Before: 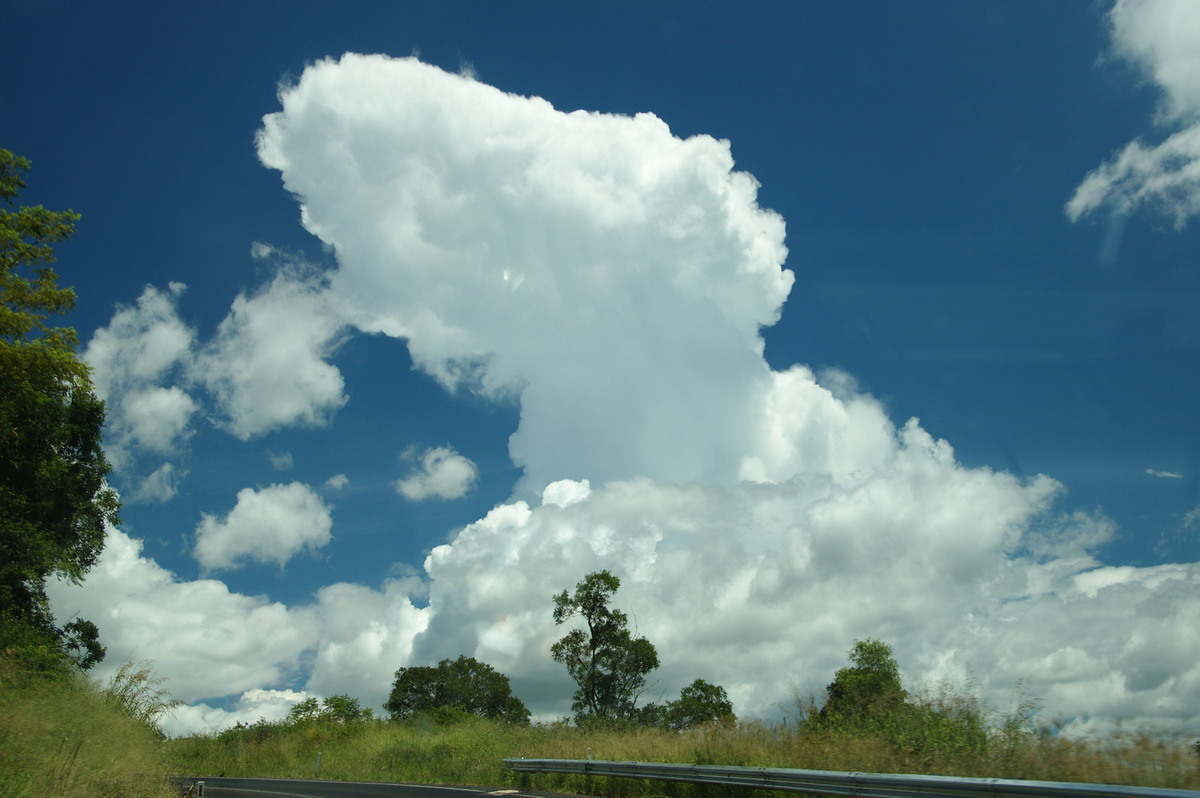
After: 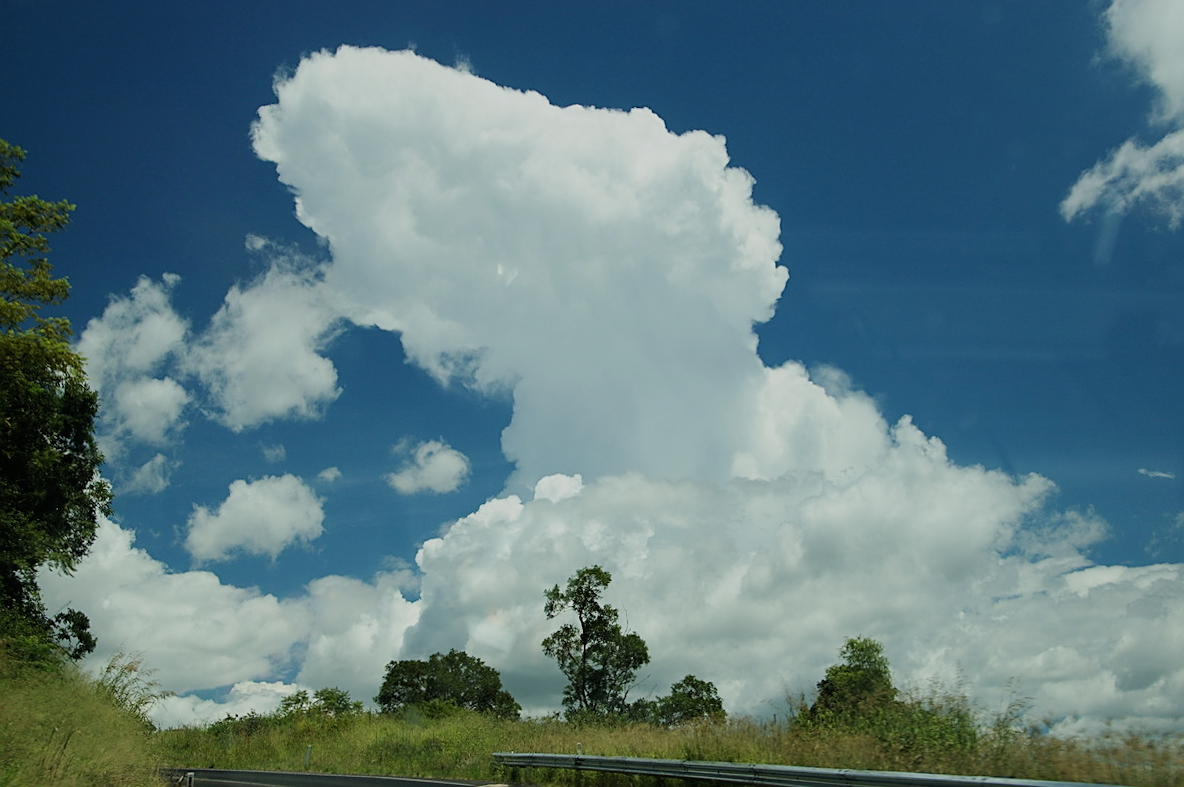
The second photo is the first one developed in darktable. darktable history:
sharpen: on, module defaults
crop and rotate: angle -0.5°
filmic rgb: black relative exposure -16 EV, white relative exposure 6.12 EV, hardness 5.22
